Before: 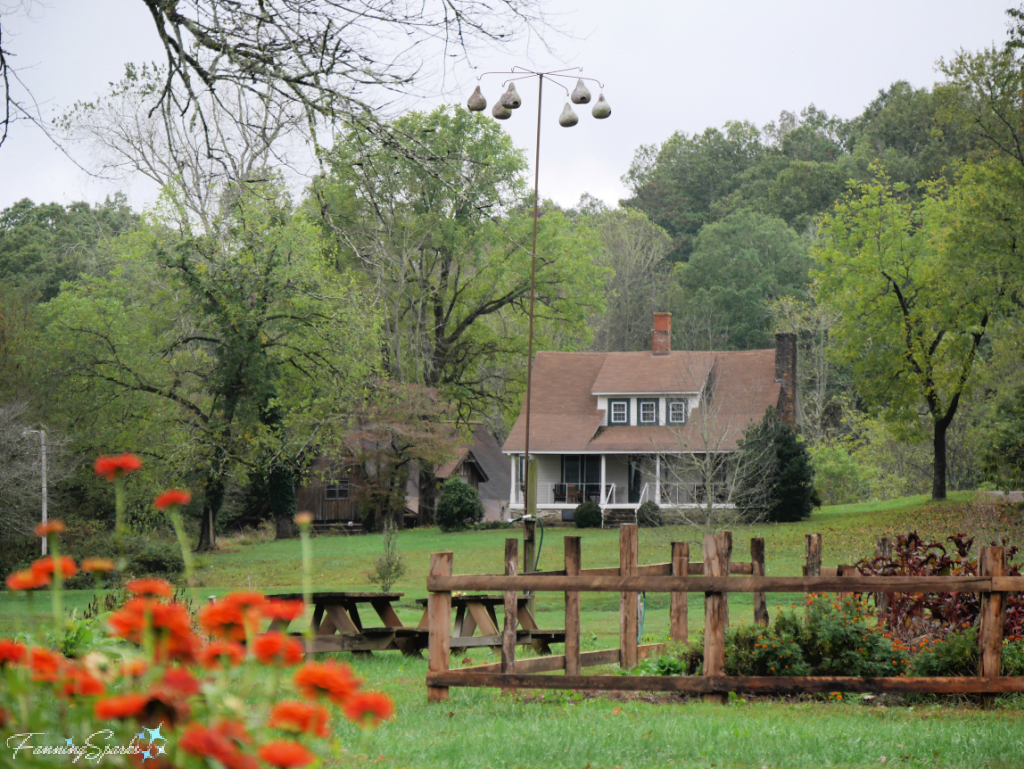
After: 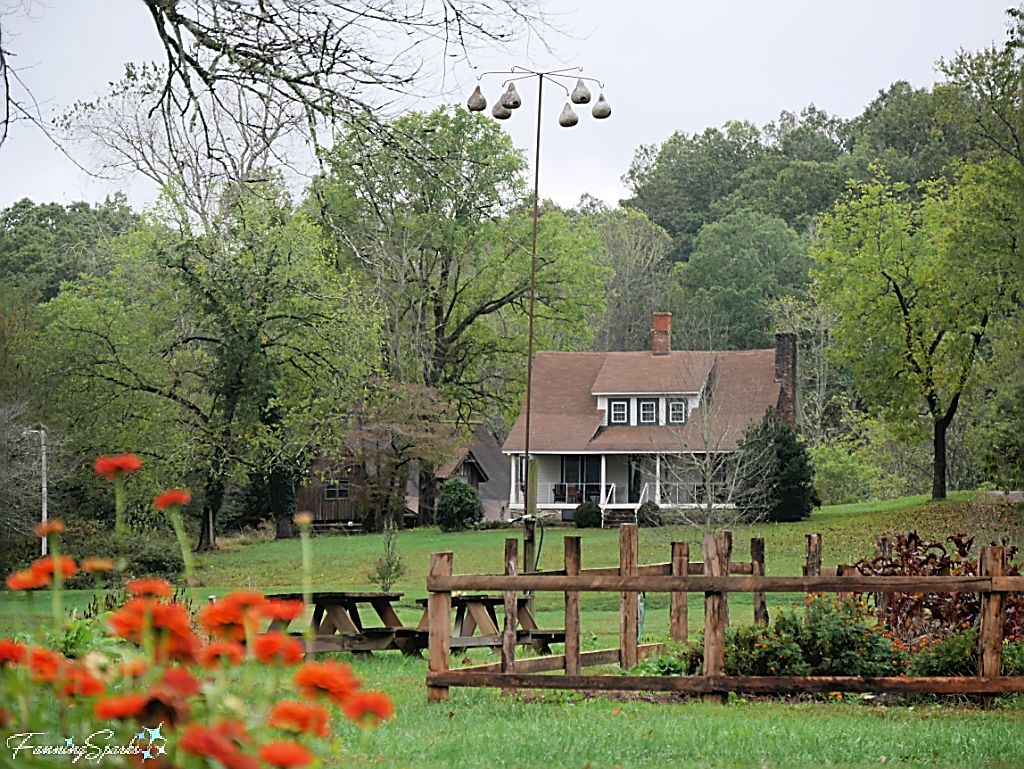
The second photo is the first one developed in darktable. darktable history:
sharpen: radius 1.735, amount 1.302
